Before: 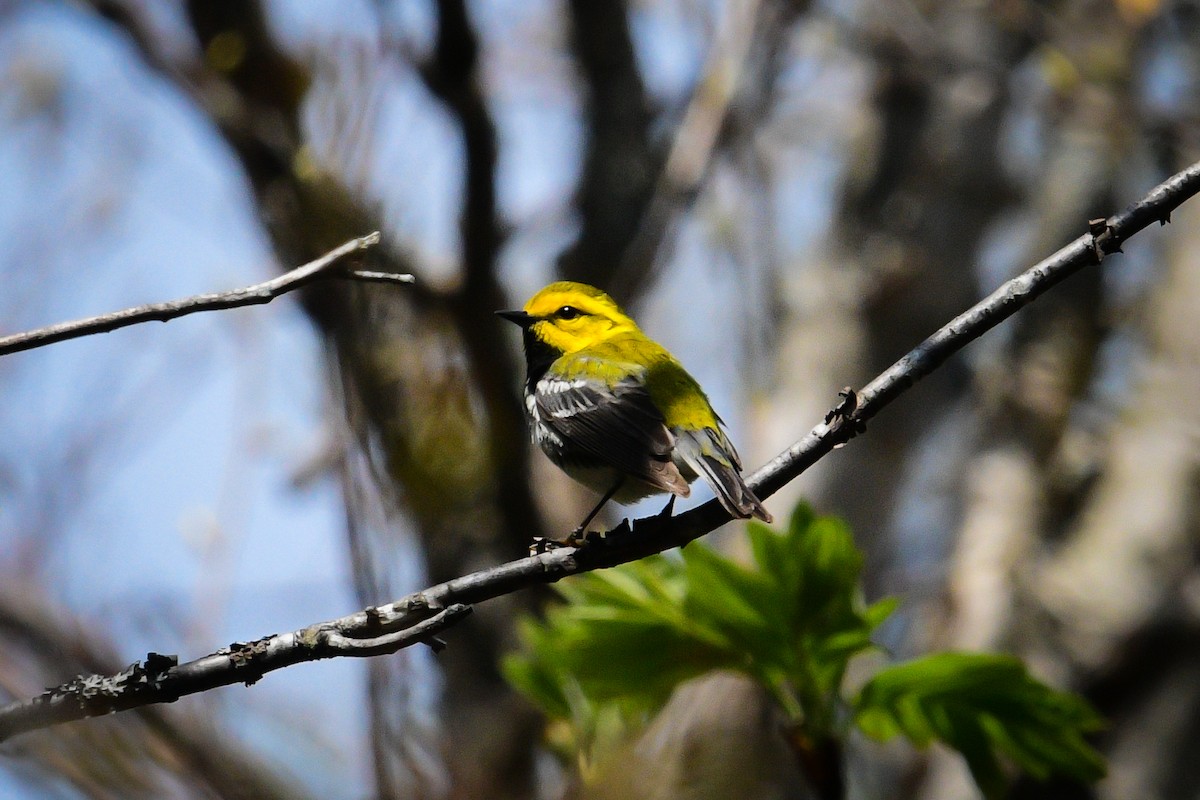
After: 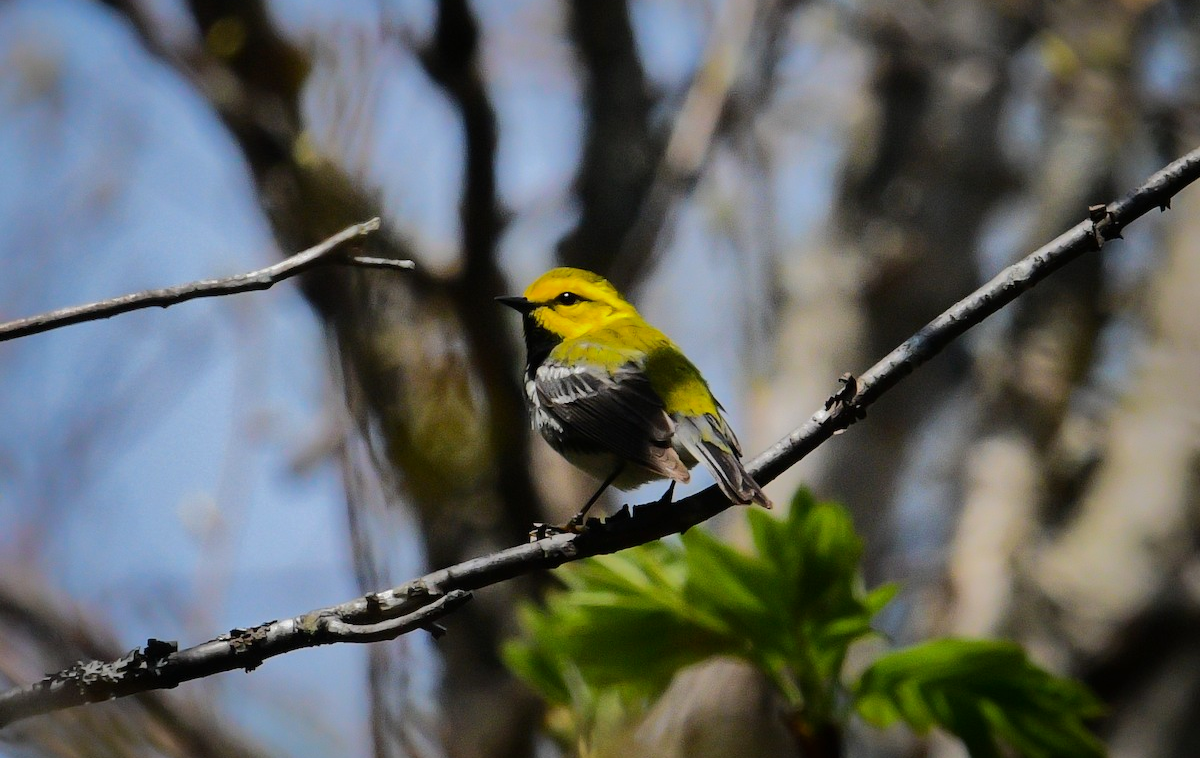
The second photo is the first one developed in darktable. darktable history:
shadows and highlights: shadows -19.73, highlights -73.62
crop and rotate: top 1.971%, bottom 3.156%
